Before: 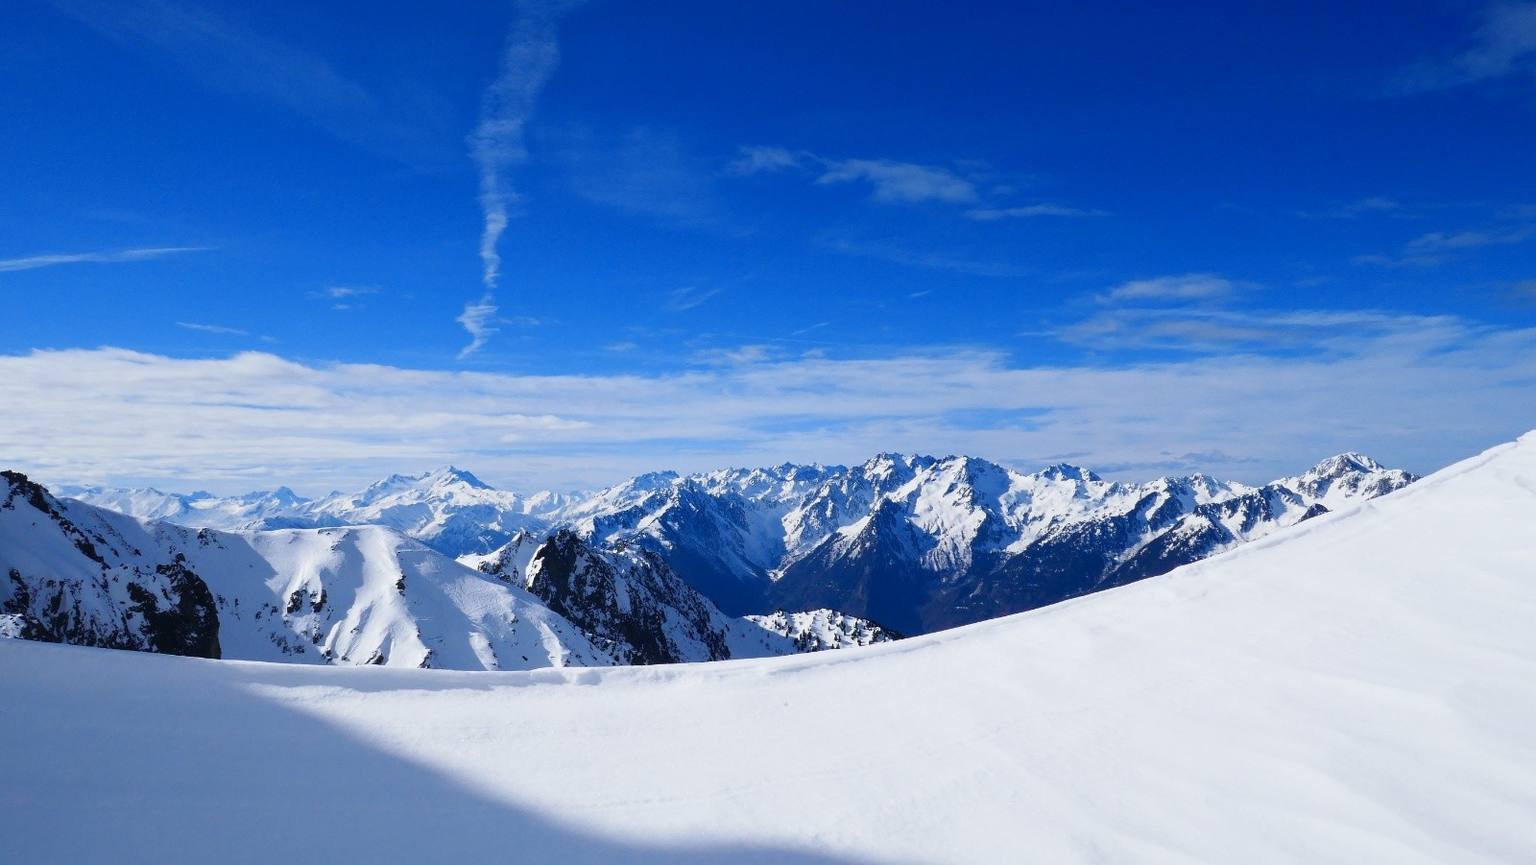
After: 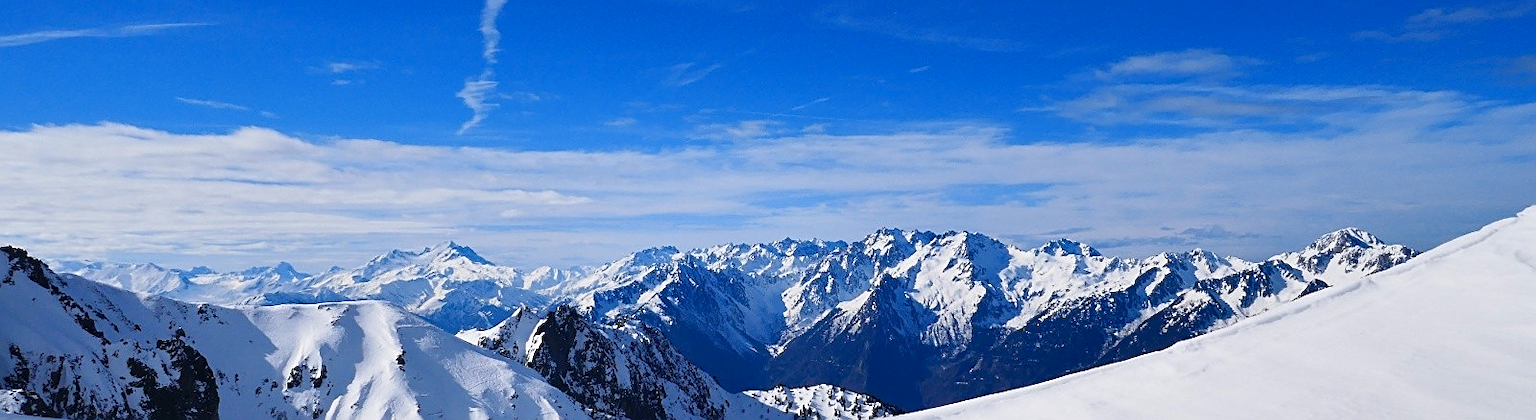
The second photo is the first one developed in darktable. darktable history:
color balance rgb: highlights gain › luminance 1.098%, highlights gain › chroma 0.45%, highlights gain › hue 41.21°, white fulcrum 0.06 EV, perceptual saturation grading › global saturation 0.697%, global vibrance 11.291%
sharpen: amount 0.497
crop and rotate: top 26.006%, bottom 25.274%
shadows and highlights: soften with gaussian
